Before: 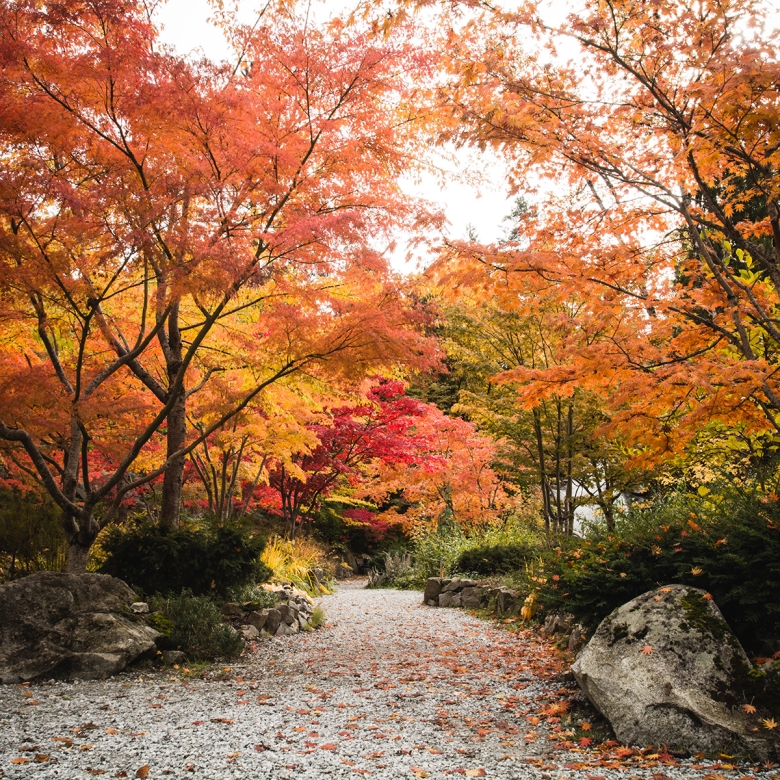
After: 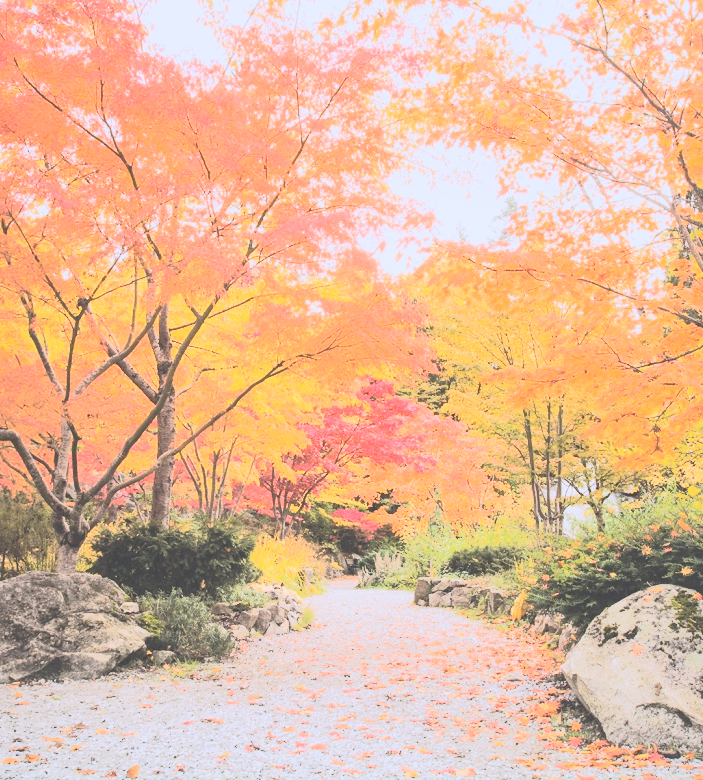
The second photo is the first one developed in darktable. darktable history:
contrast brightness saturation: contrast 0.372, brightness 0.524
exposure: black level correction 0, exposure 1.107 EV, compensate highlight preservation false
color calibration: x 0.38, y 0.389, temperature 4082.85 K, saturation algorithm version 1 (2020)
shadows and highlights: on, module defaults
crop and rotate: left 1.371%, right 8.422%
color correction: highlights a* 5.71, highlights b* 4.7
tone curve: curves: ch0 [(0, 0) (0.004, 0.008) (0.077, 0.156) (0.169, 0.29) (0.774, 0.774) (0.988, 0.926)], preserve colors none
tone equalizer: -7 EV 0.159 EV, -6 EV 0.581 EV, -5 EV 1.17 EV, -4 EV 1.35 EV, -3 EV 1.12 EV, -2 EV 0.6 EV, -1 EV 0.166 EV, edges refinement/feathering 500, mask exposure compensation -1.57 EV, preserve details no
